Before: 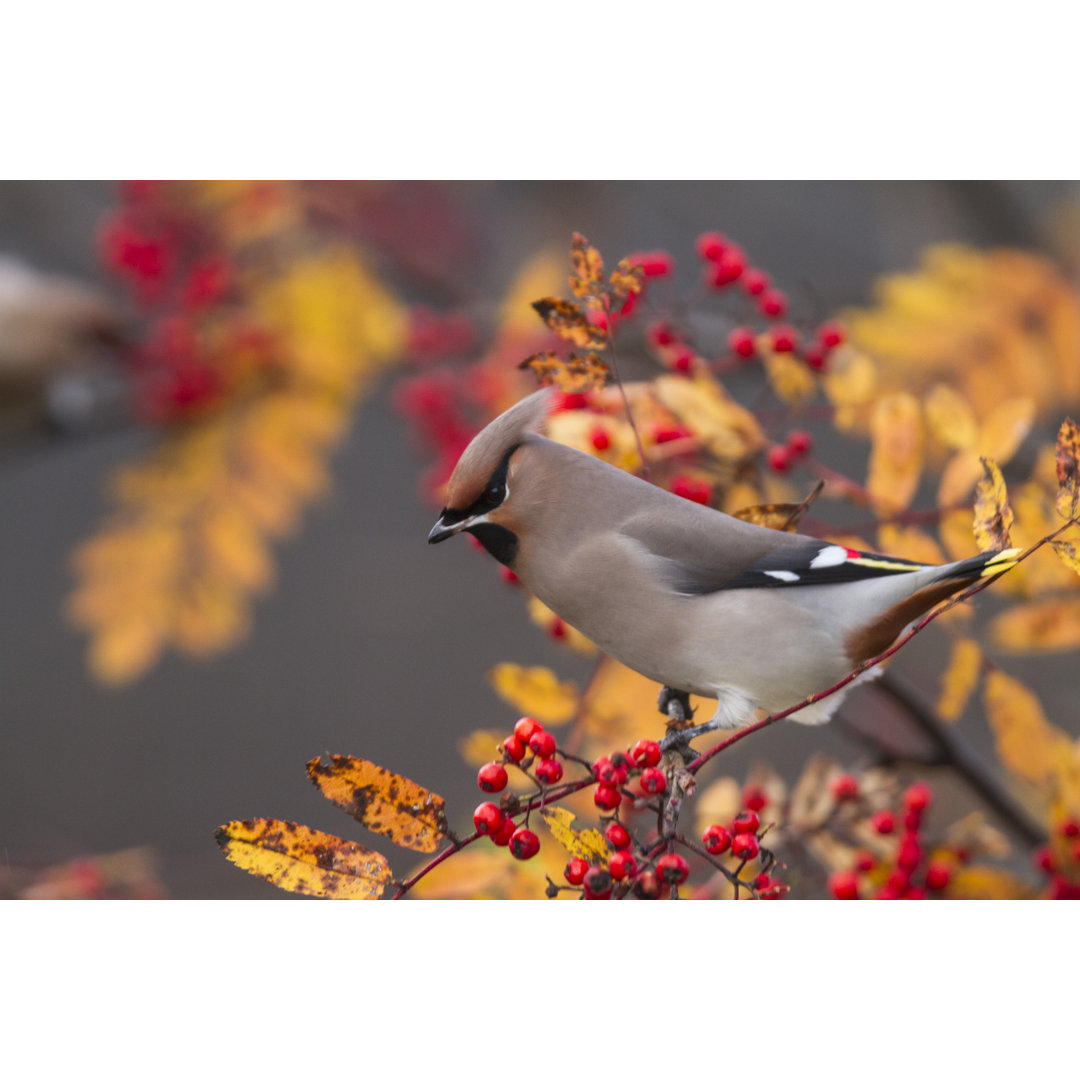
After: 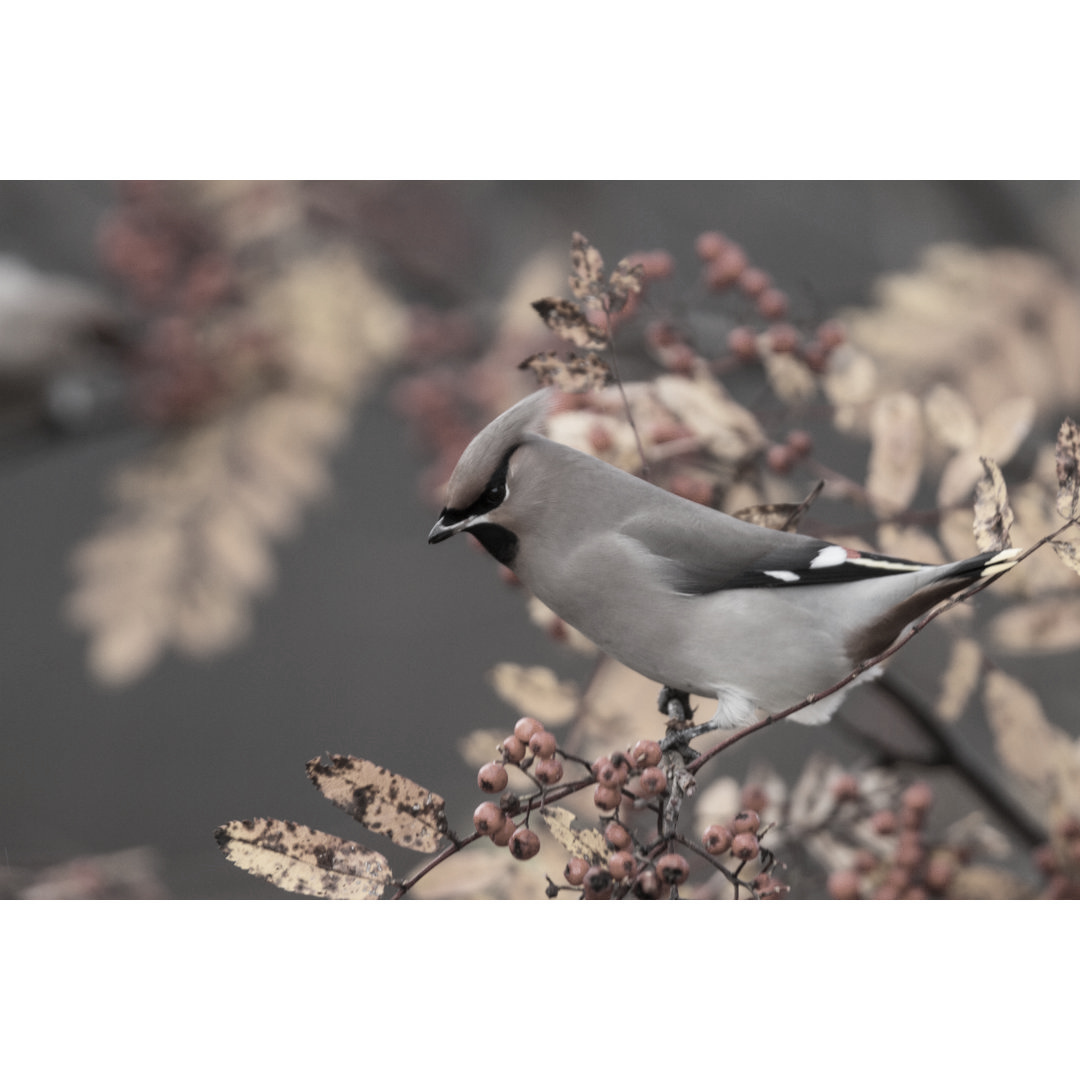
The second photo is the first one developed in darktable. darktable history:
color correction: highlights b* 0.041, saturation 0.197
